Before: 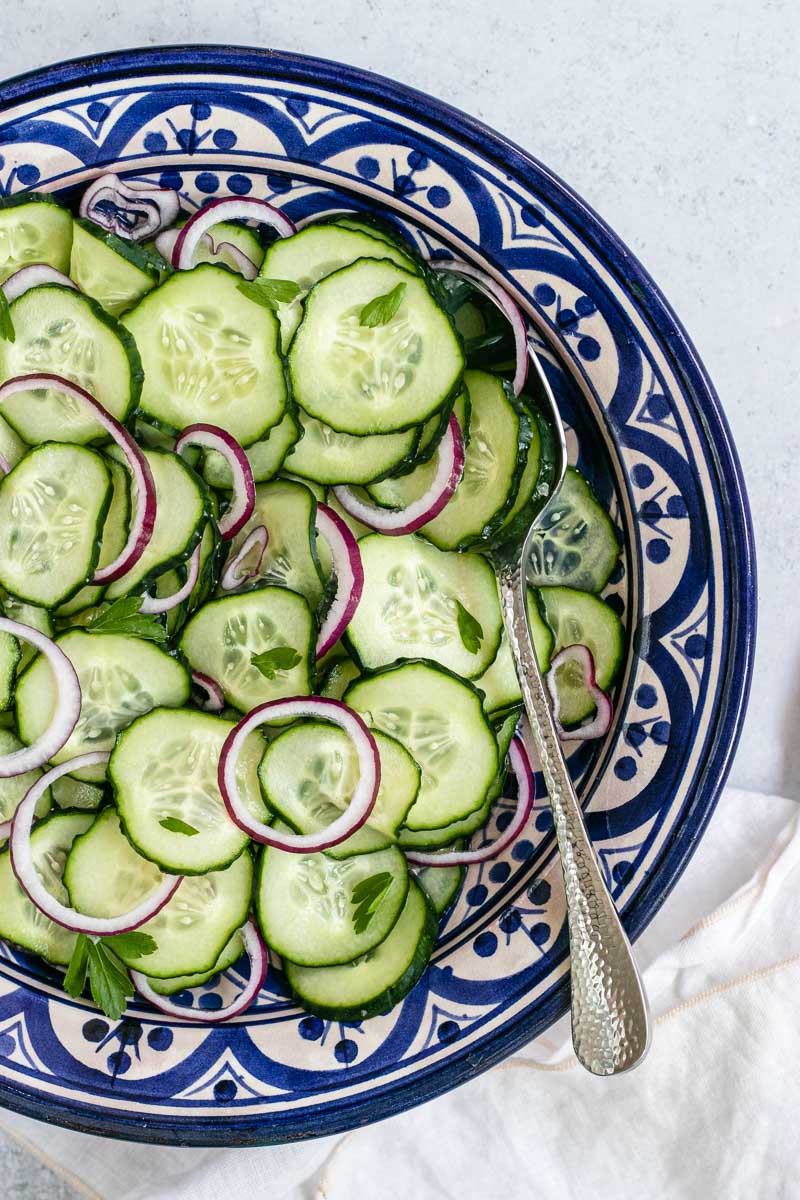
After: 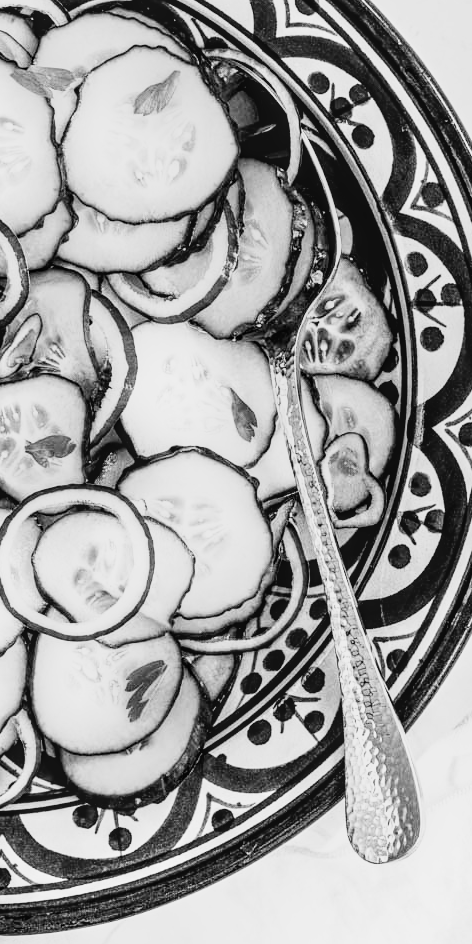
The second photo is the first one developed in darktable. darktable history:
local contrast: on, module defaults
crop and rotate: left 28.256%, top 17.734%, right 12.656%, bottom 3.573%
base curve: curves: ch0 [(0, 0) (0.007, 0.004) (0.027, 0.03) (0.046, 0.07) (0.207, 0.54) (0.442, 0.872) (0.673, 0.972) (1, 1)], preserve colors none
exposure: black level correction 0.01, exposure 0.014 EV, compensate highlight preservation false
monochrome: a 14.95, b -89.96
